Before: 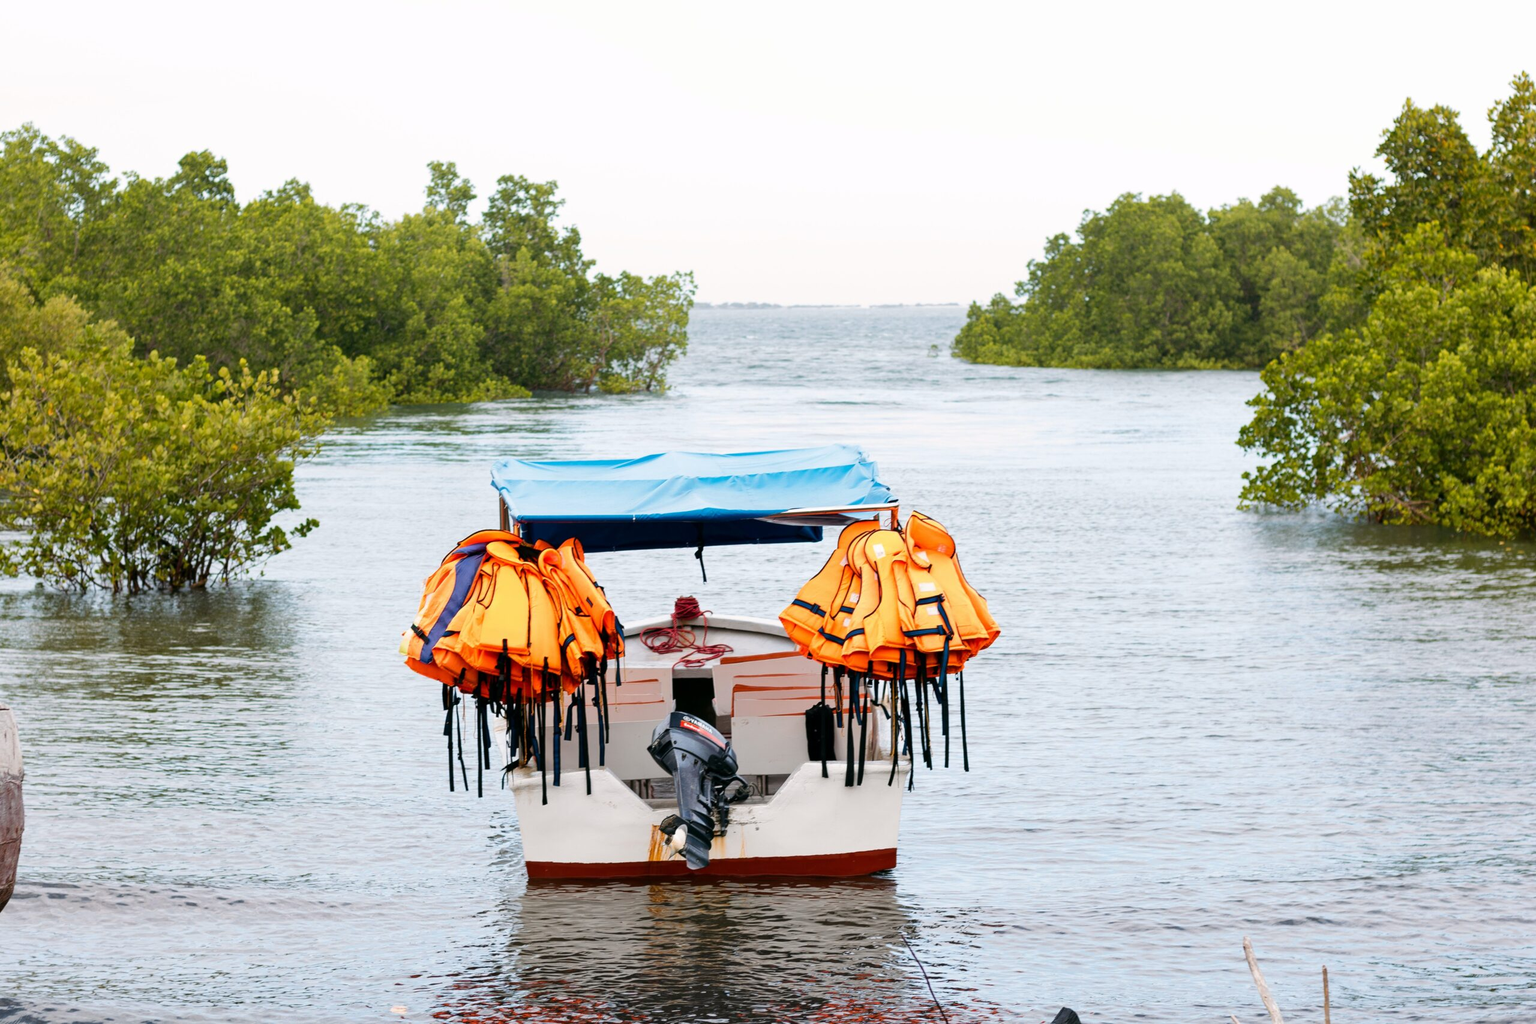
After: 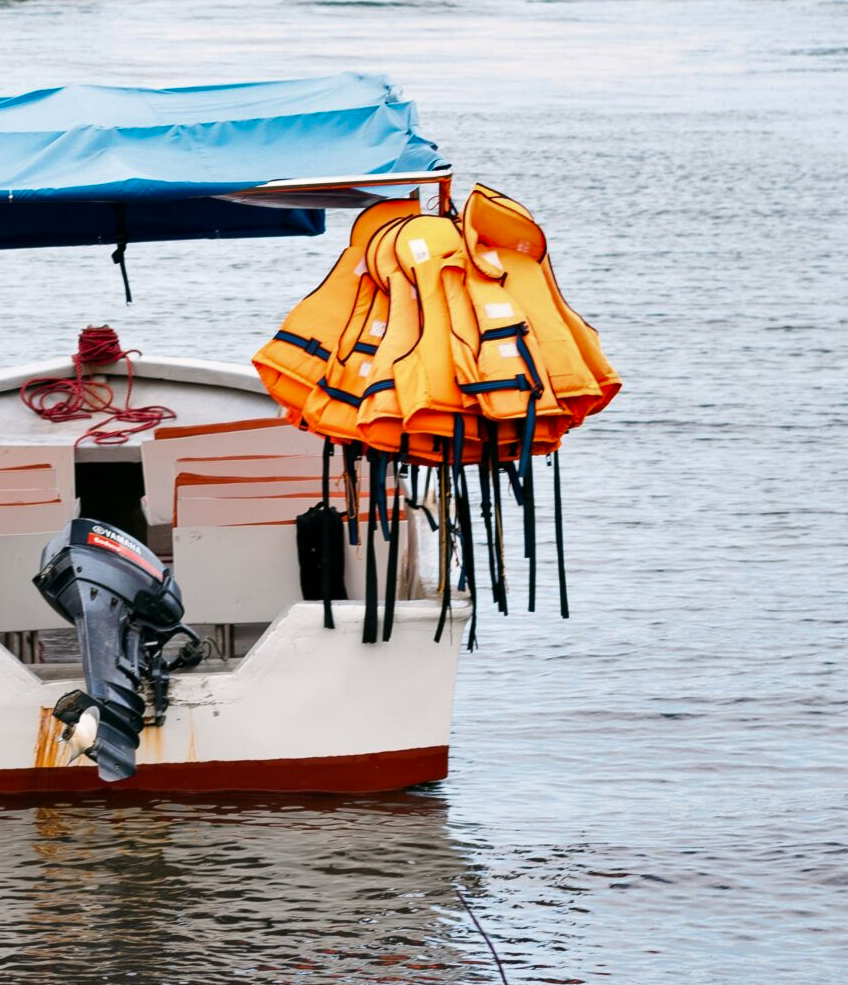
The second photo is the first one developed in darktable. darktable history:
crop: left 40.878%, top 39.176%, right 25.993%, bottom 3.081%
shadows and highlights: soften with gaussian
